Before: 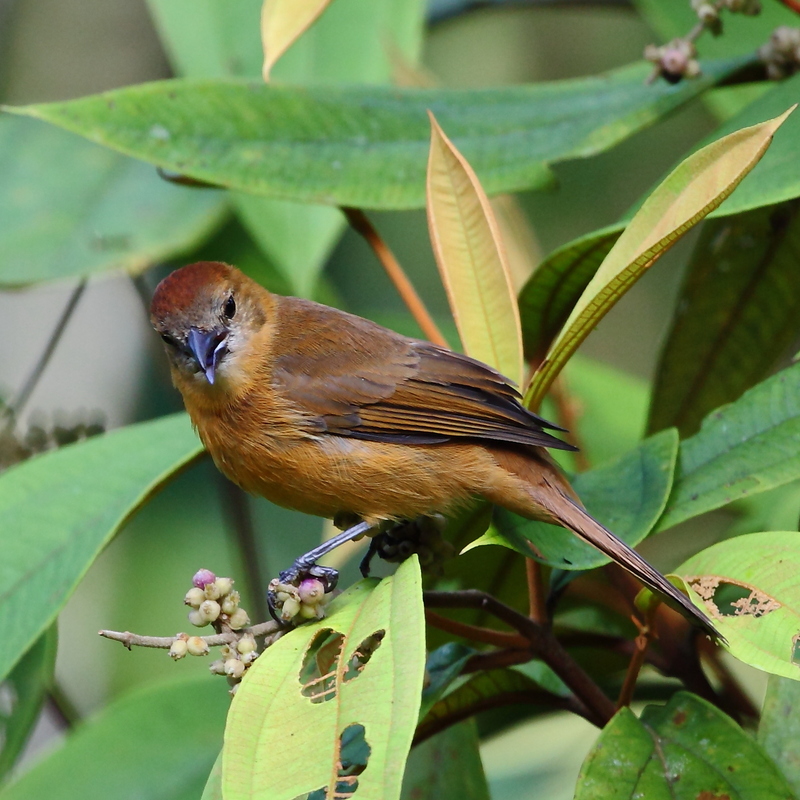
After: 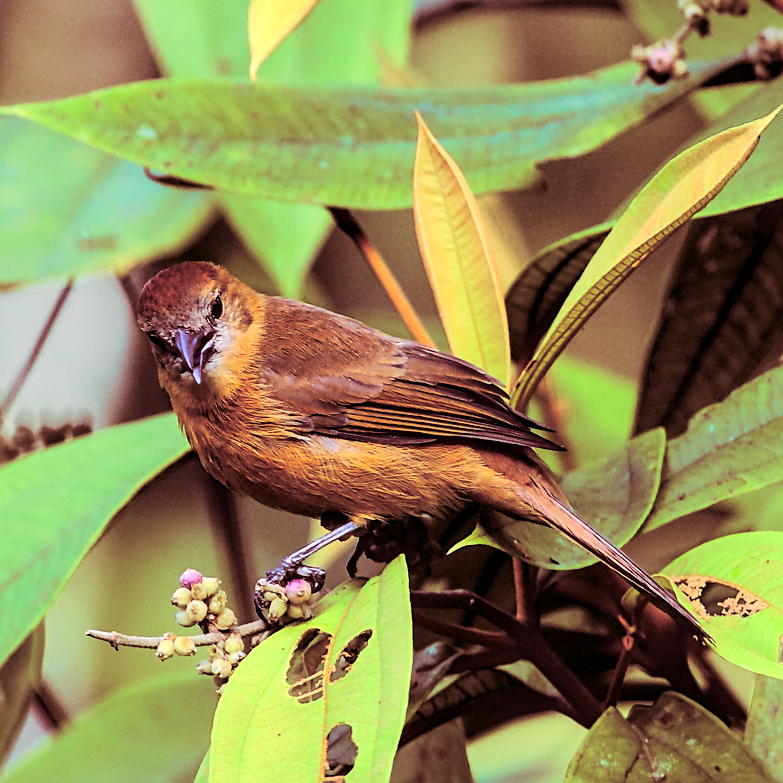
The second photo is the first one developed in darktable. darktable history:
crop: left 1.743%, right 0.268%, bottom 2.011%
split-toning: highlights › saturation 0, balance -61.83
tone curve: curves: ch0 [(0, 0.014) (0.12, 0.096) (0.386, 0.49) (0.54, 0.684) (0.751, 0.855) (0.89, 0.943) (0.998, 0.989)]; ch1 [(0, 0) (0.133, 0.099) (0.437, 0.41) (0.5, 0.5) (0.517, 0.536) (0.548, 0.575) (0.582, 0.639) (0.627, 0.692) (0.836, 0.868) (1, 1)]; ch2 [(0, 0) (0.374, 0.341) (0.456, 0.443) (0.478, 0.49) (0.501, 0.5) (0.528, 0.538) (0.55, 0.6) (0.572, 0.633) (0.702, 0.775) (1, 1)], color space Lab, independent channels, preserve colors none
local contrast: detail 130%
sharpen: on, module defaults
